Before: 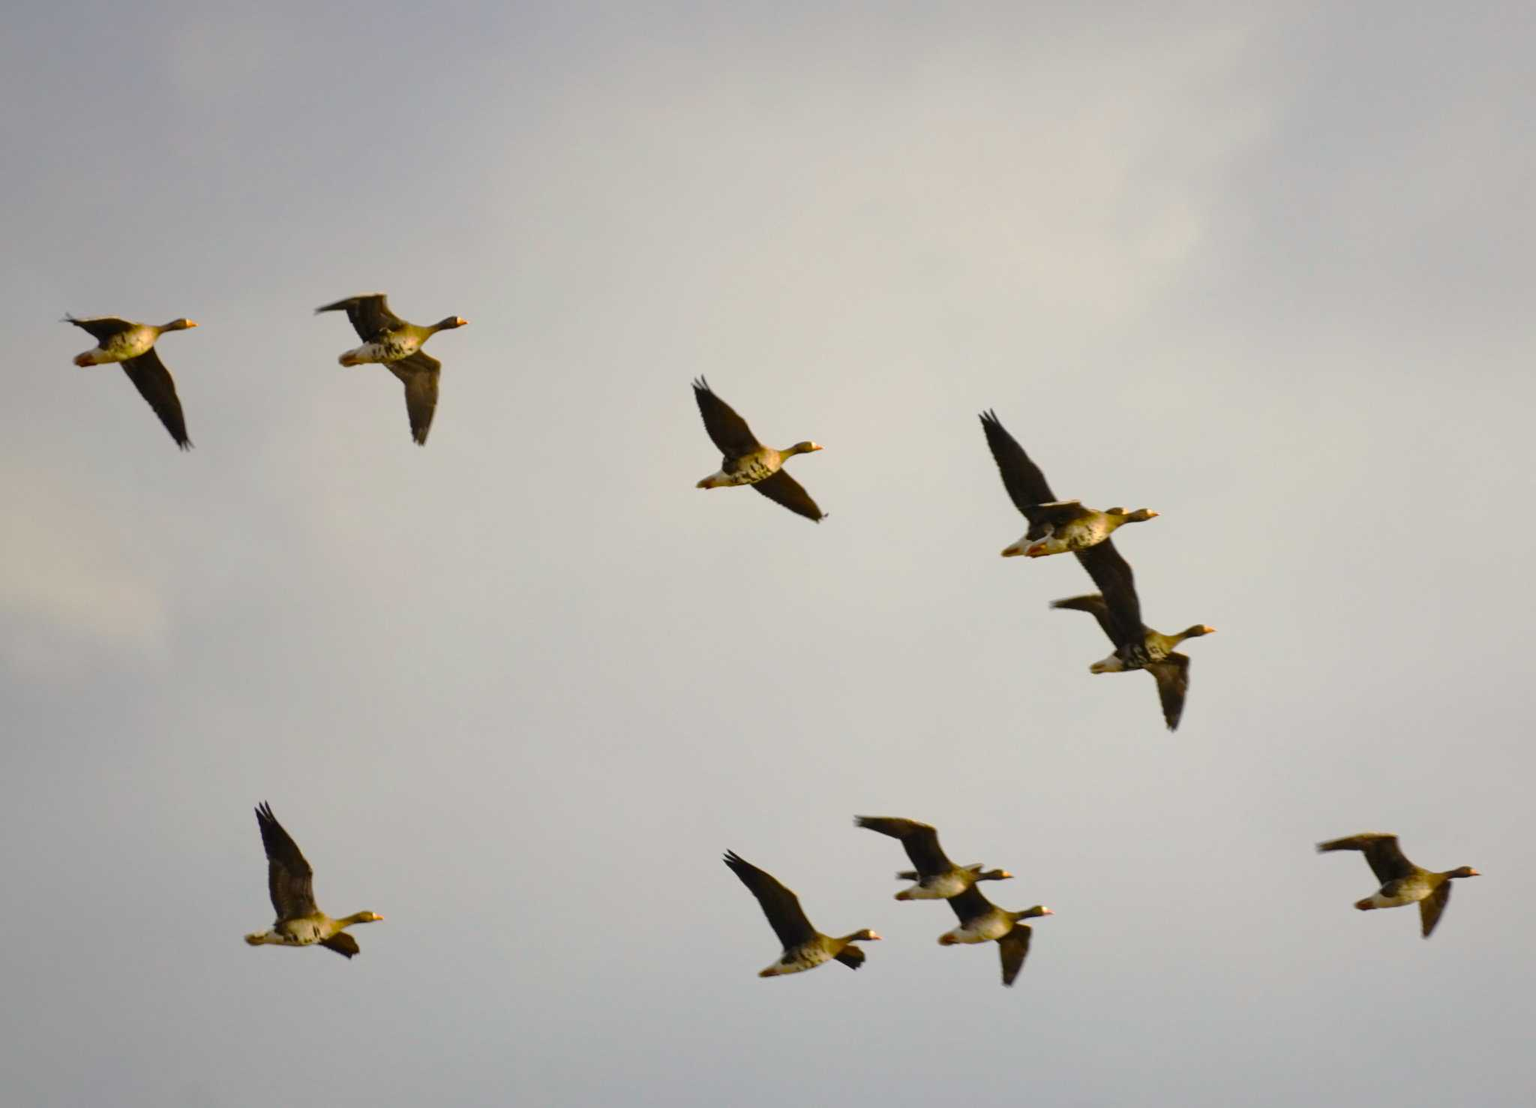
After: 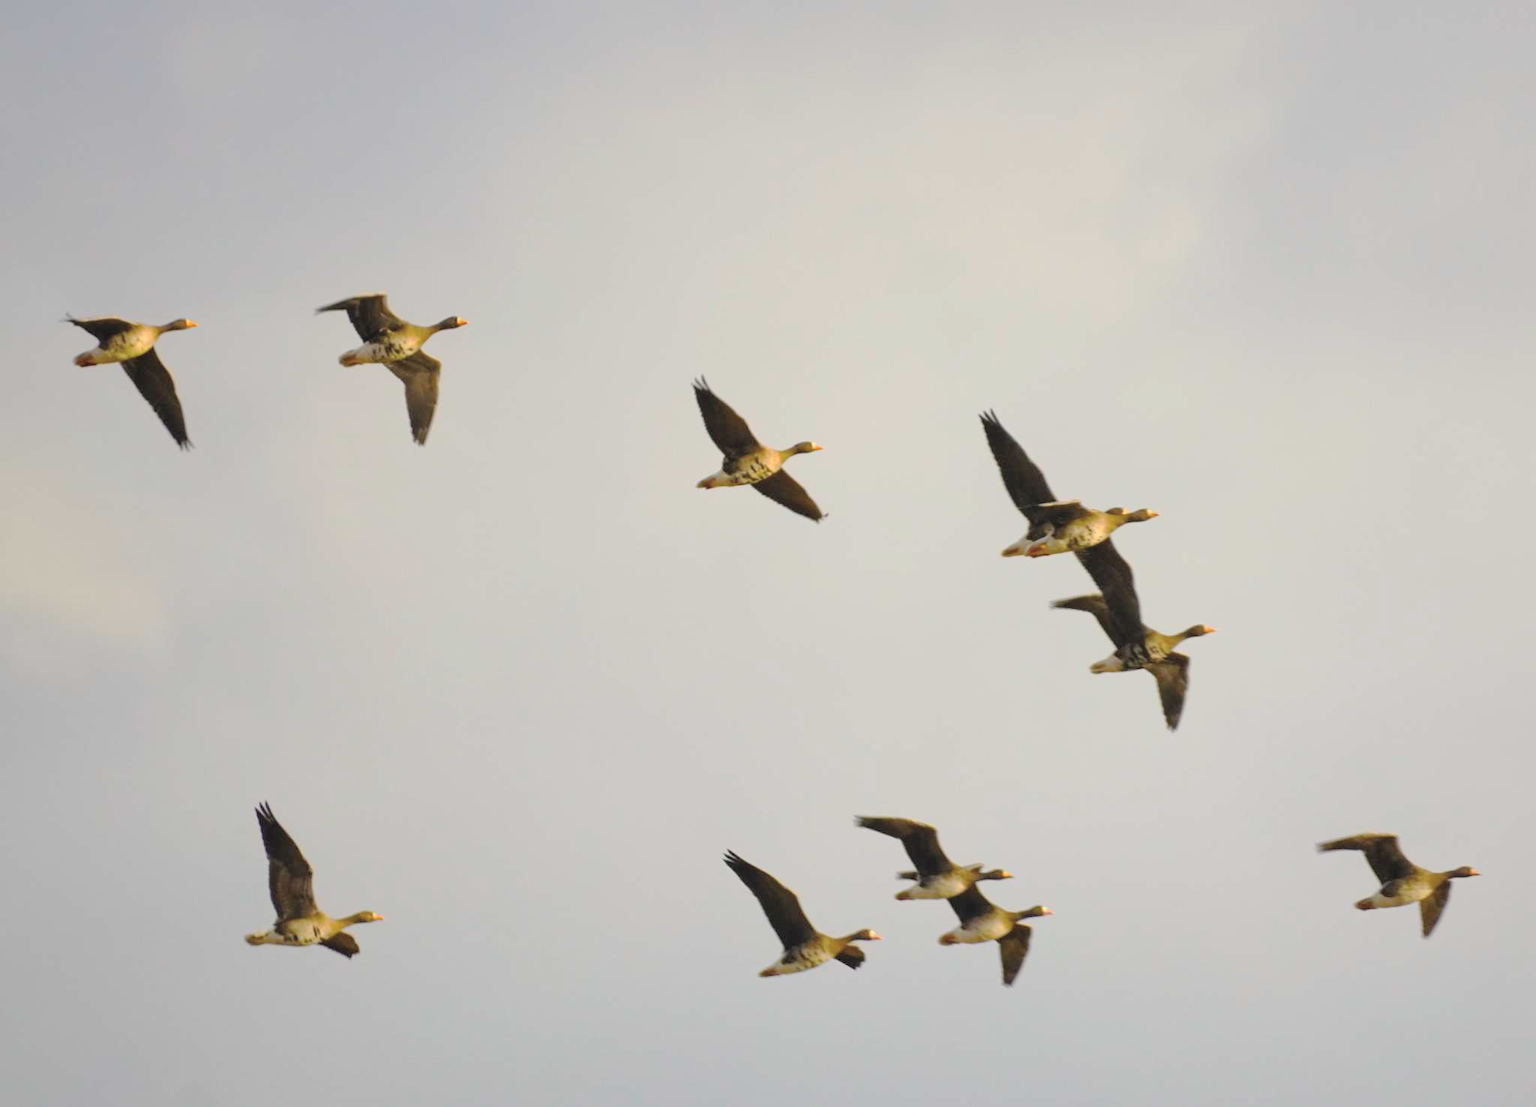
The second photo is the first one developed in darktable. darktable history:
contrast brightness saturation: brightness 0.28
exposure: exposure -0.242 EV, compensate highlight preservation false
